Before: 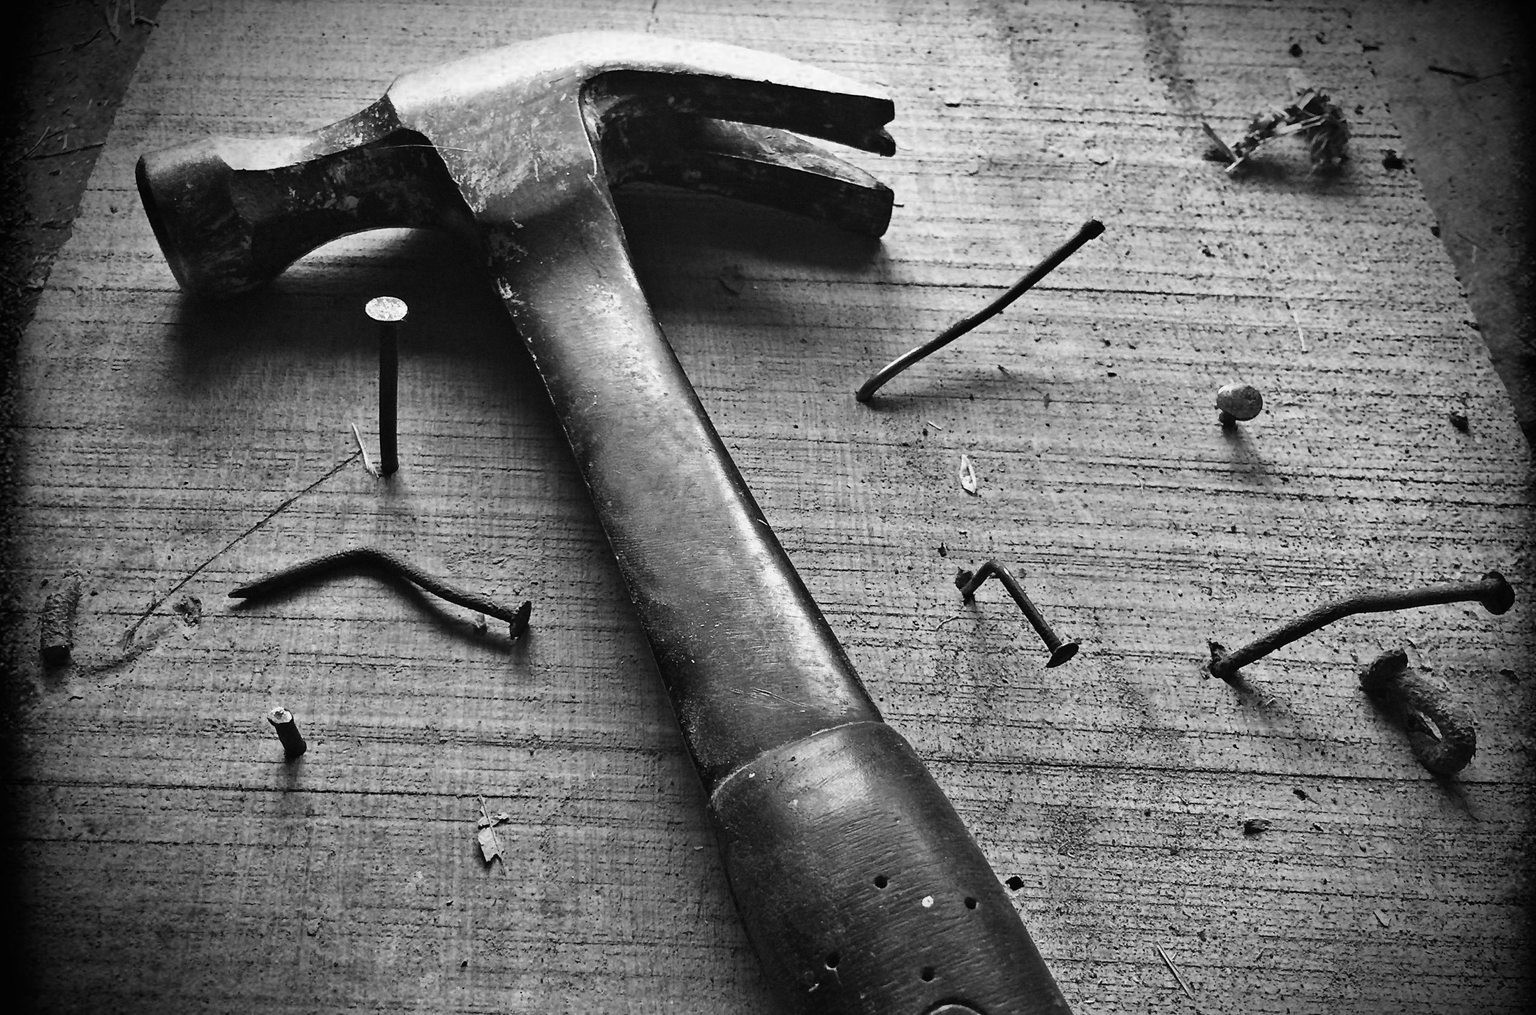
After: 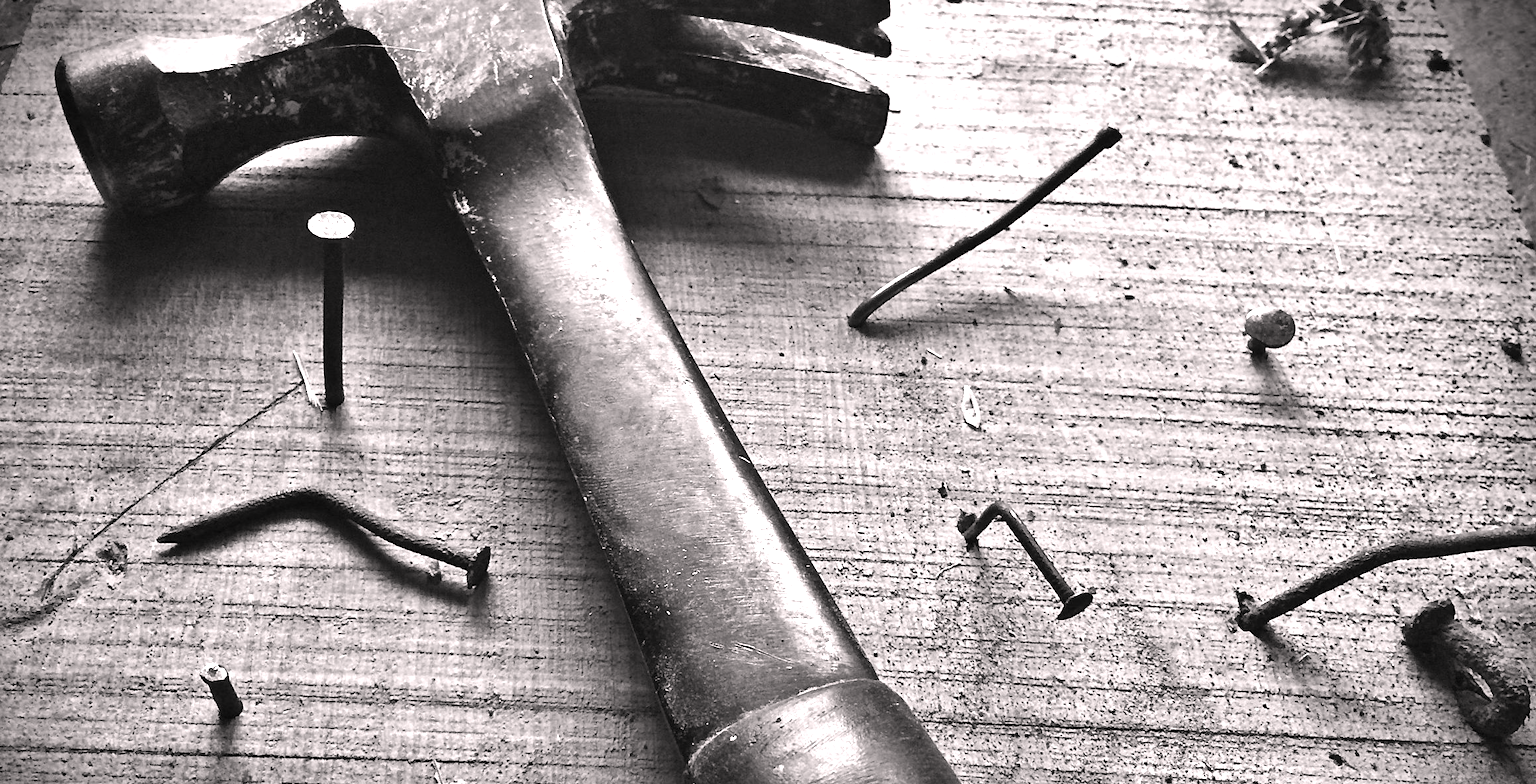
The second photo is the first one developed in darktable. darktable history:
crop: left 5.596%, top 10.314%, right 3.534%, bottom 19.395%
white balance: red 1.009, blue 0.985
color correction: highlights a* 1.59, highlights b* -1.7, saturation 2.48
exposure: exposure 0.943 EV, compensate highlight preservation false
rgb levels: preserve colors max RGB
